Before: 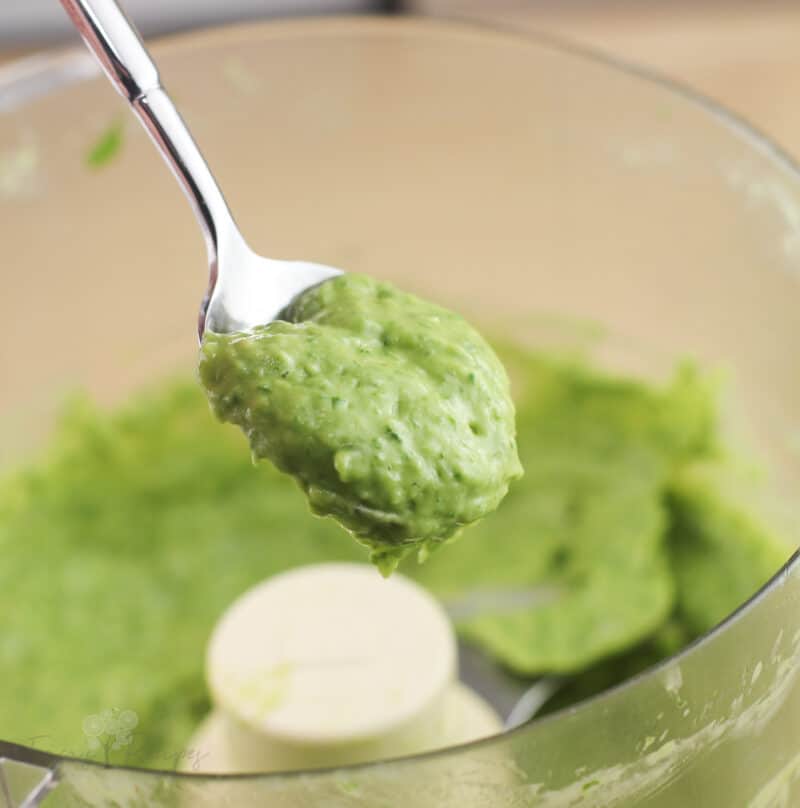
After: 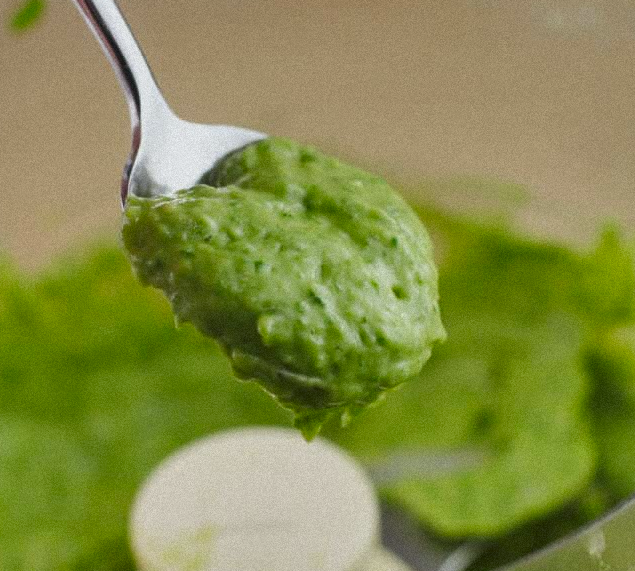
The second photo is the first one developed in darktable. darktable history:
vibrance: vibrance 95.34%
crop: left 9.712%, top 16.928%, right 10.845%, bottom 12.332%
exposure: exposure -0.153 EV, compensate highlight preservation false
shadows and highlights: white point adjustment -3.64, highlights -63.34, highlights color adjustment 42%, soften with gaussian
white balance: red 0.986, blue 1.01
grain: mid-tones bias 0%
